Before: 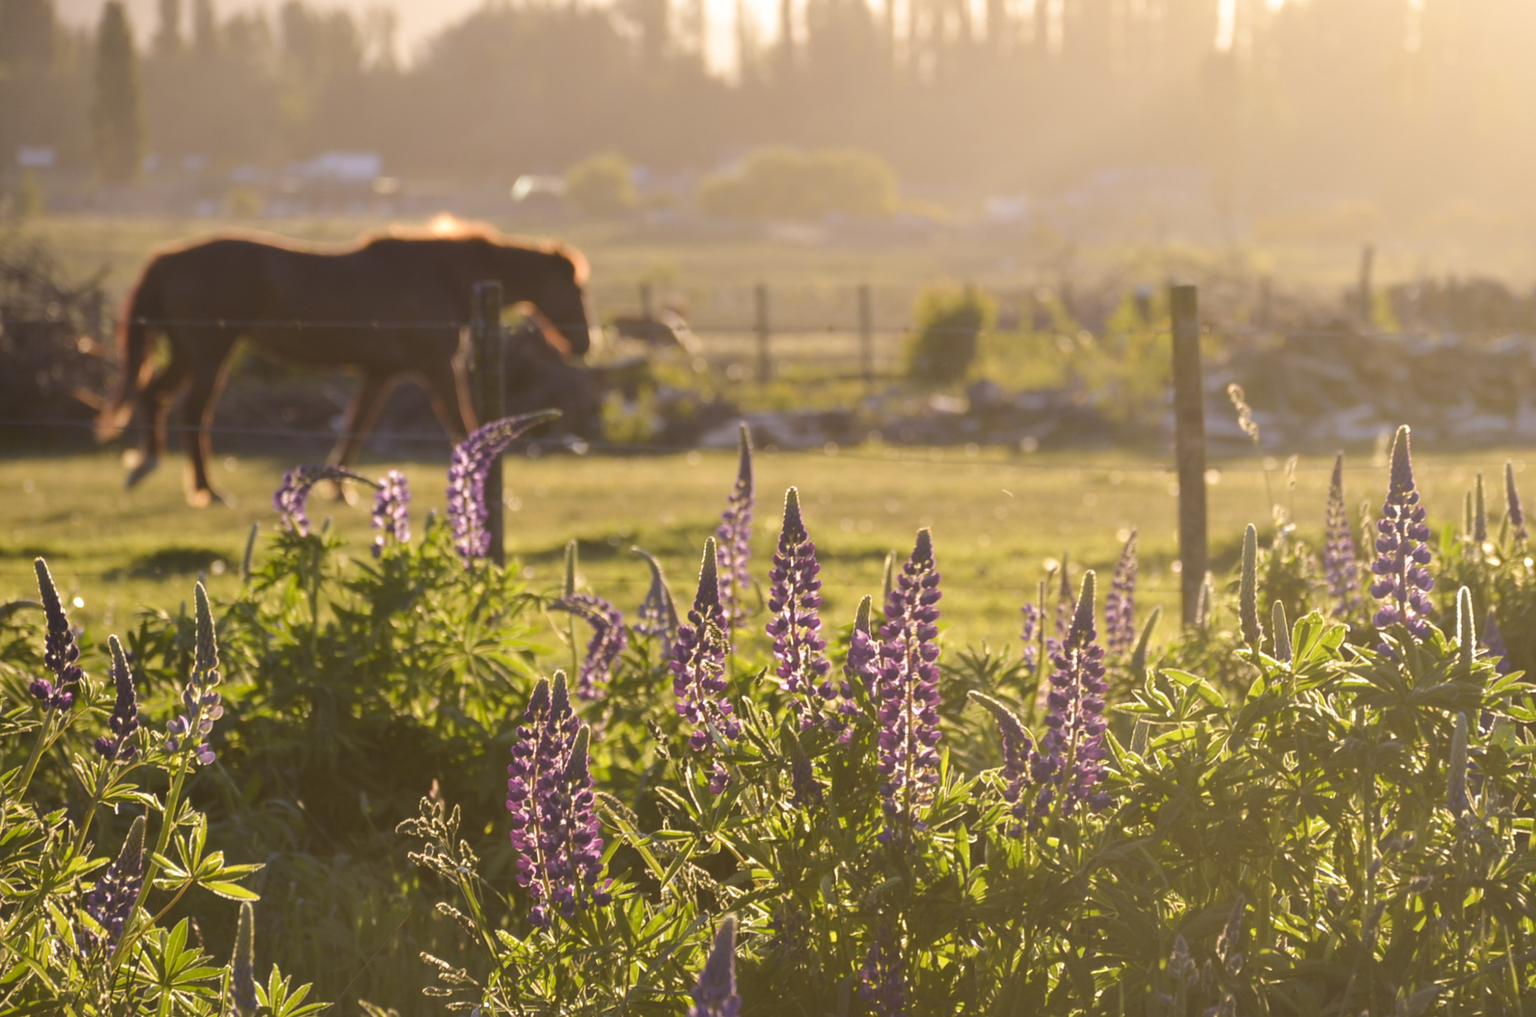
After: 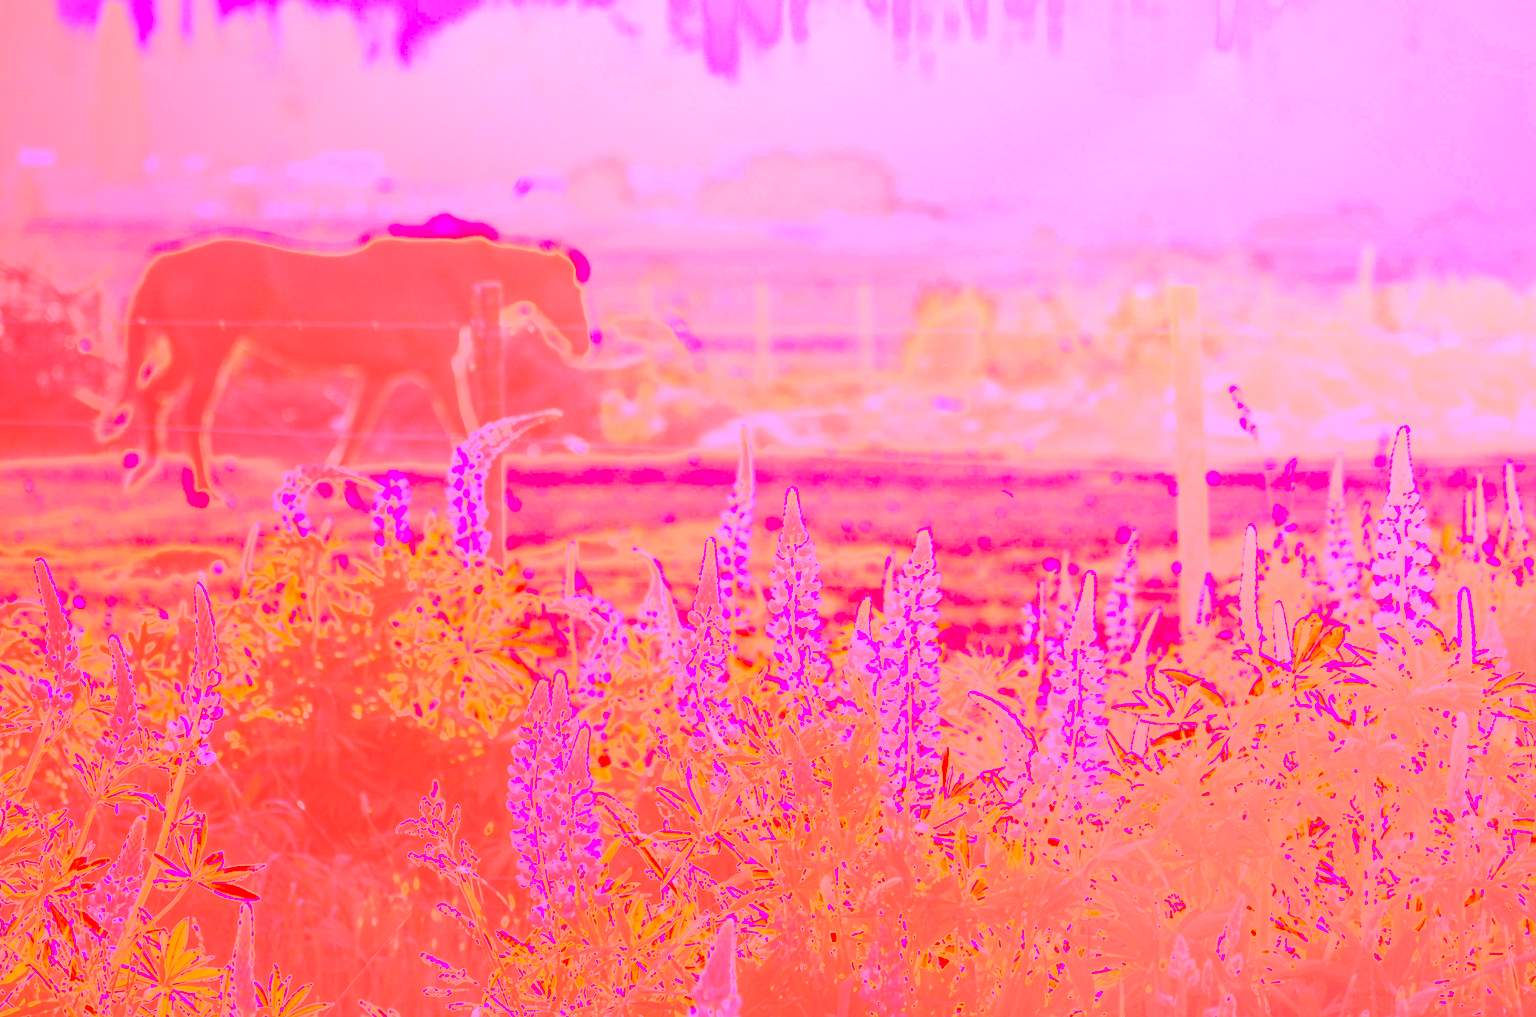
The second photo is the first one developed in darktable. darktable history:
local contrast: on, module defaults
white balance: red 4.26, blue 1.802
